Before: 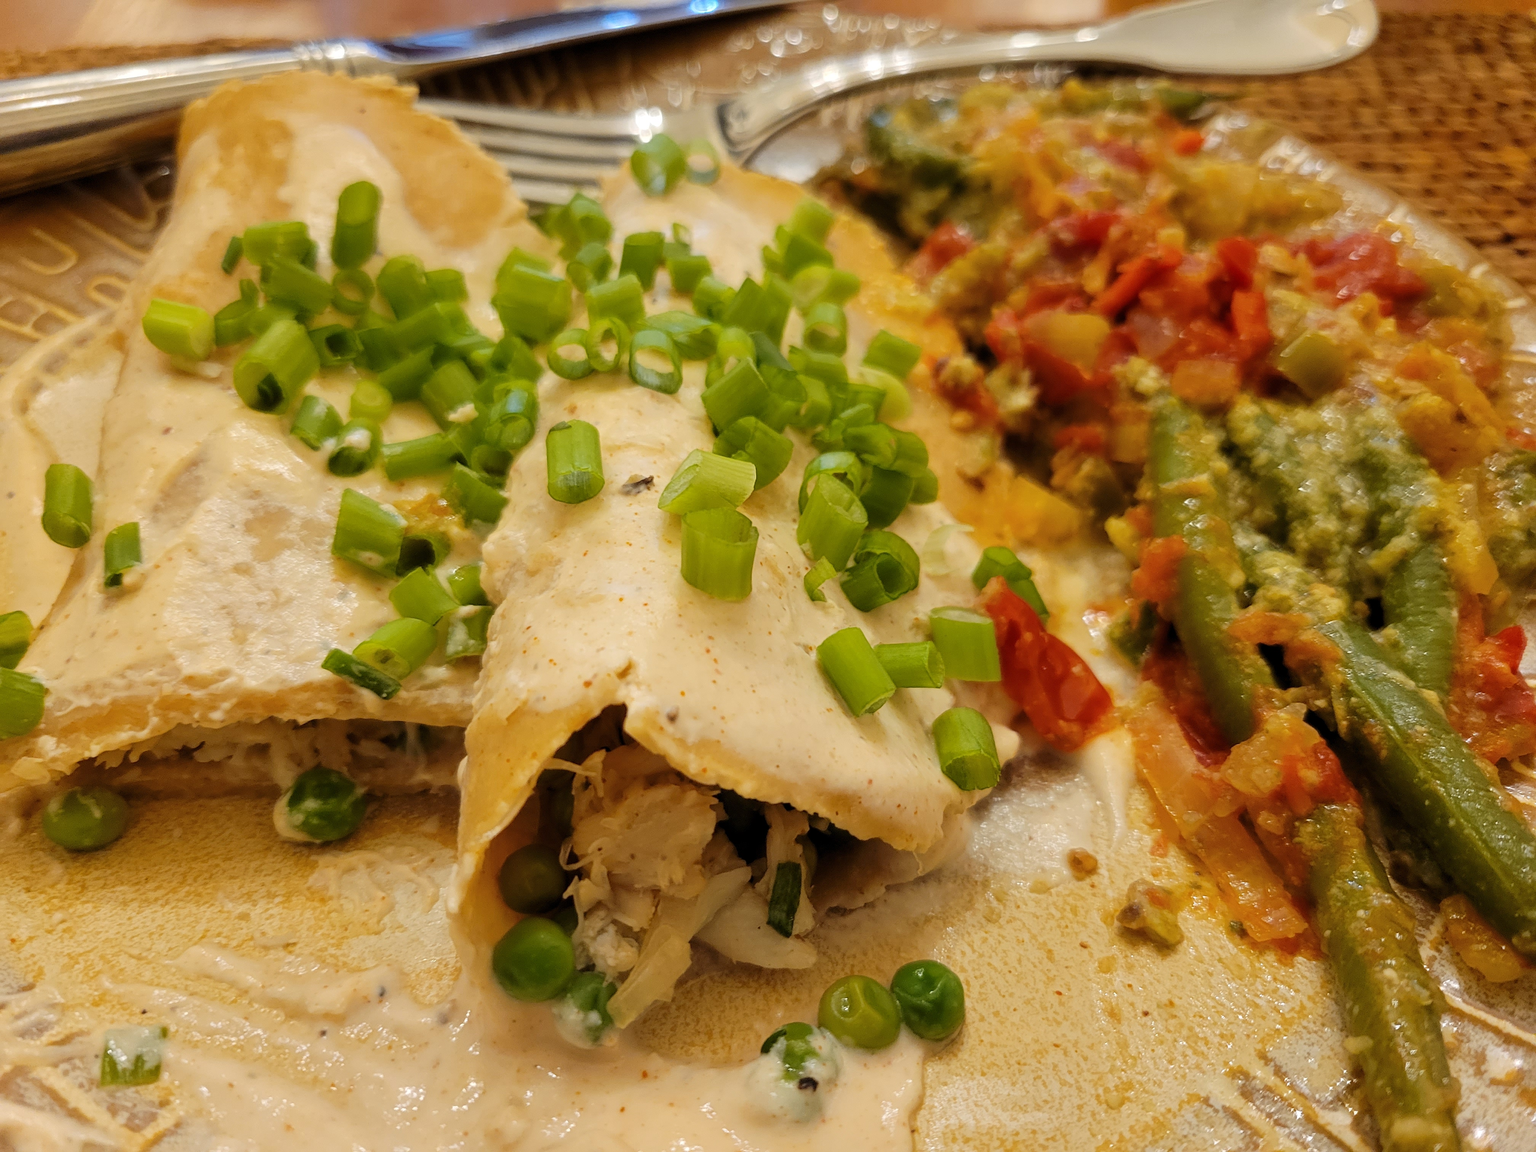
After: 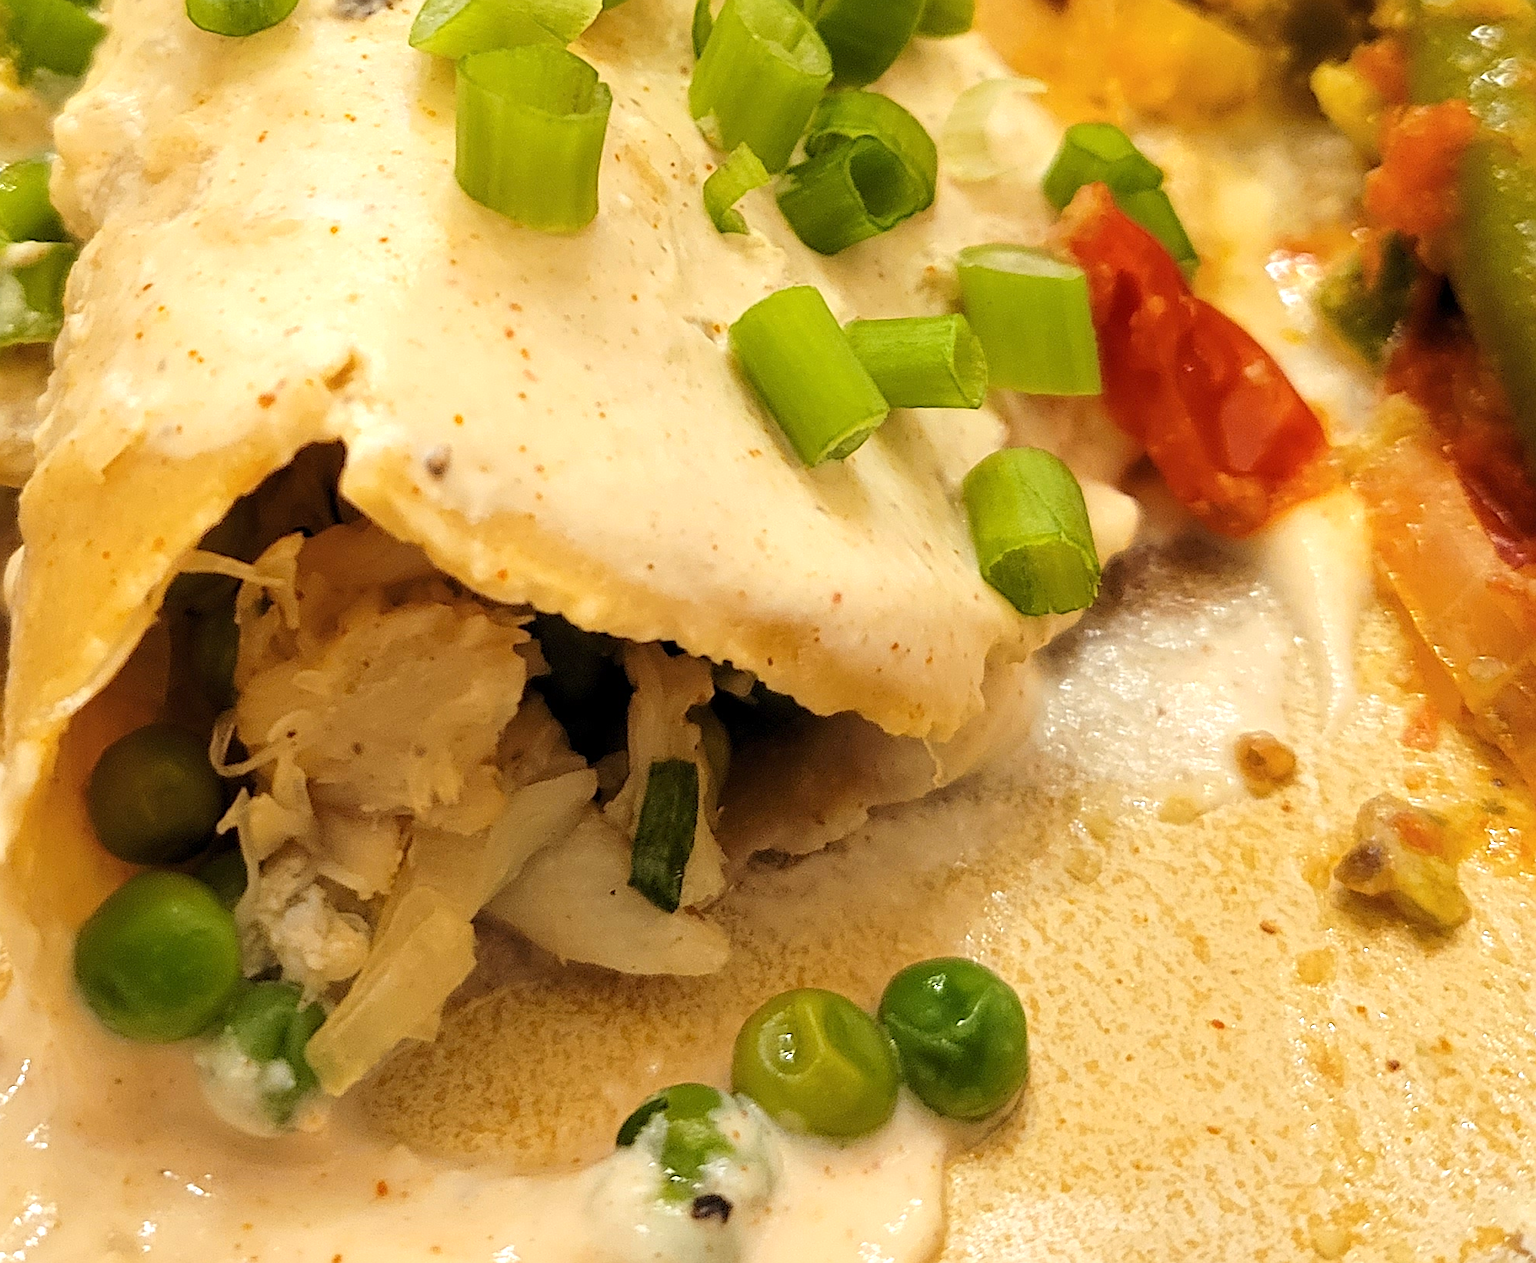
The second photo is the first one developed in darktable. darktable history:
tone equalizer: edges refinement/feathering 500, mask exposure compensation -1.57 EV, preserve details no
exposure: exposure 0.604 EV, compensate highlight preservation false
crop: left 29.668%, top 42.166%, right 20.801%, bottom 3.472%
sharpen: on, module defaults
